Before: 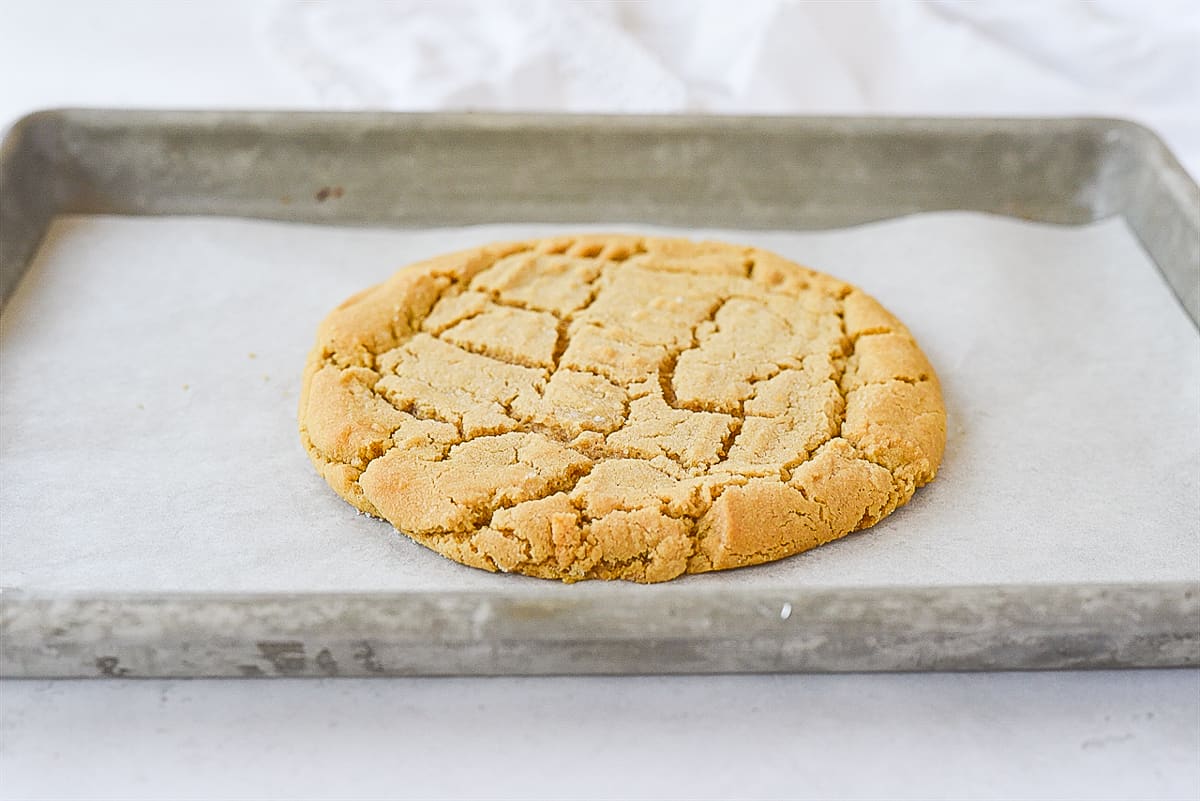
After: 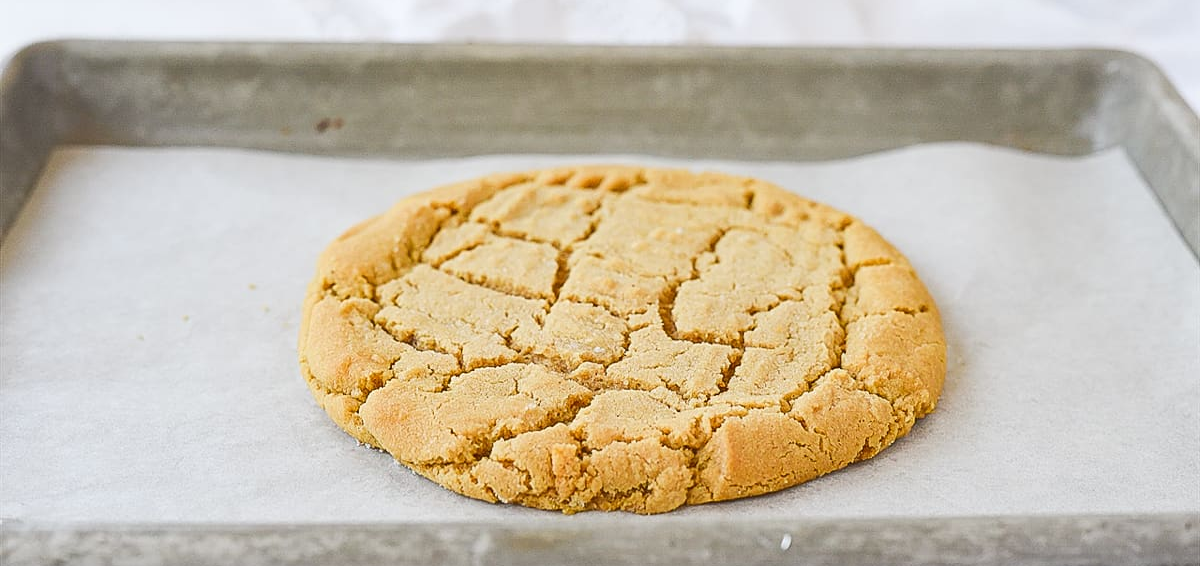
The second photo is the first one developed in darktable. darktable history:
crop and rotate: top 8.727%, bottom 20.57%
